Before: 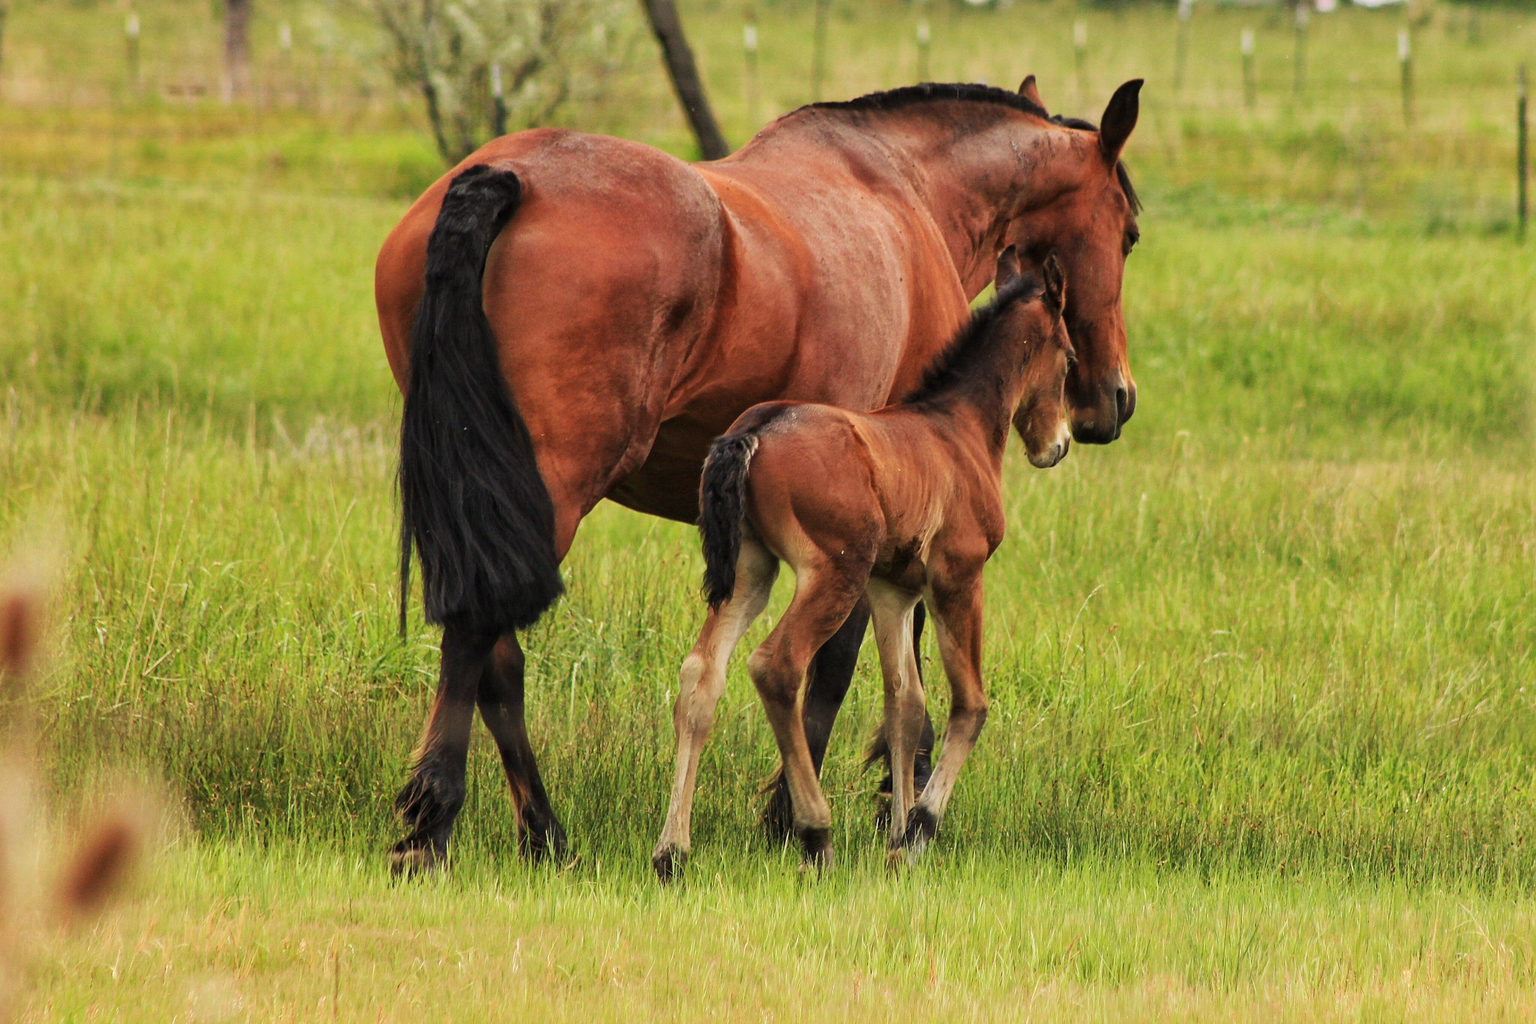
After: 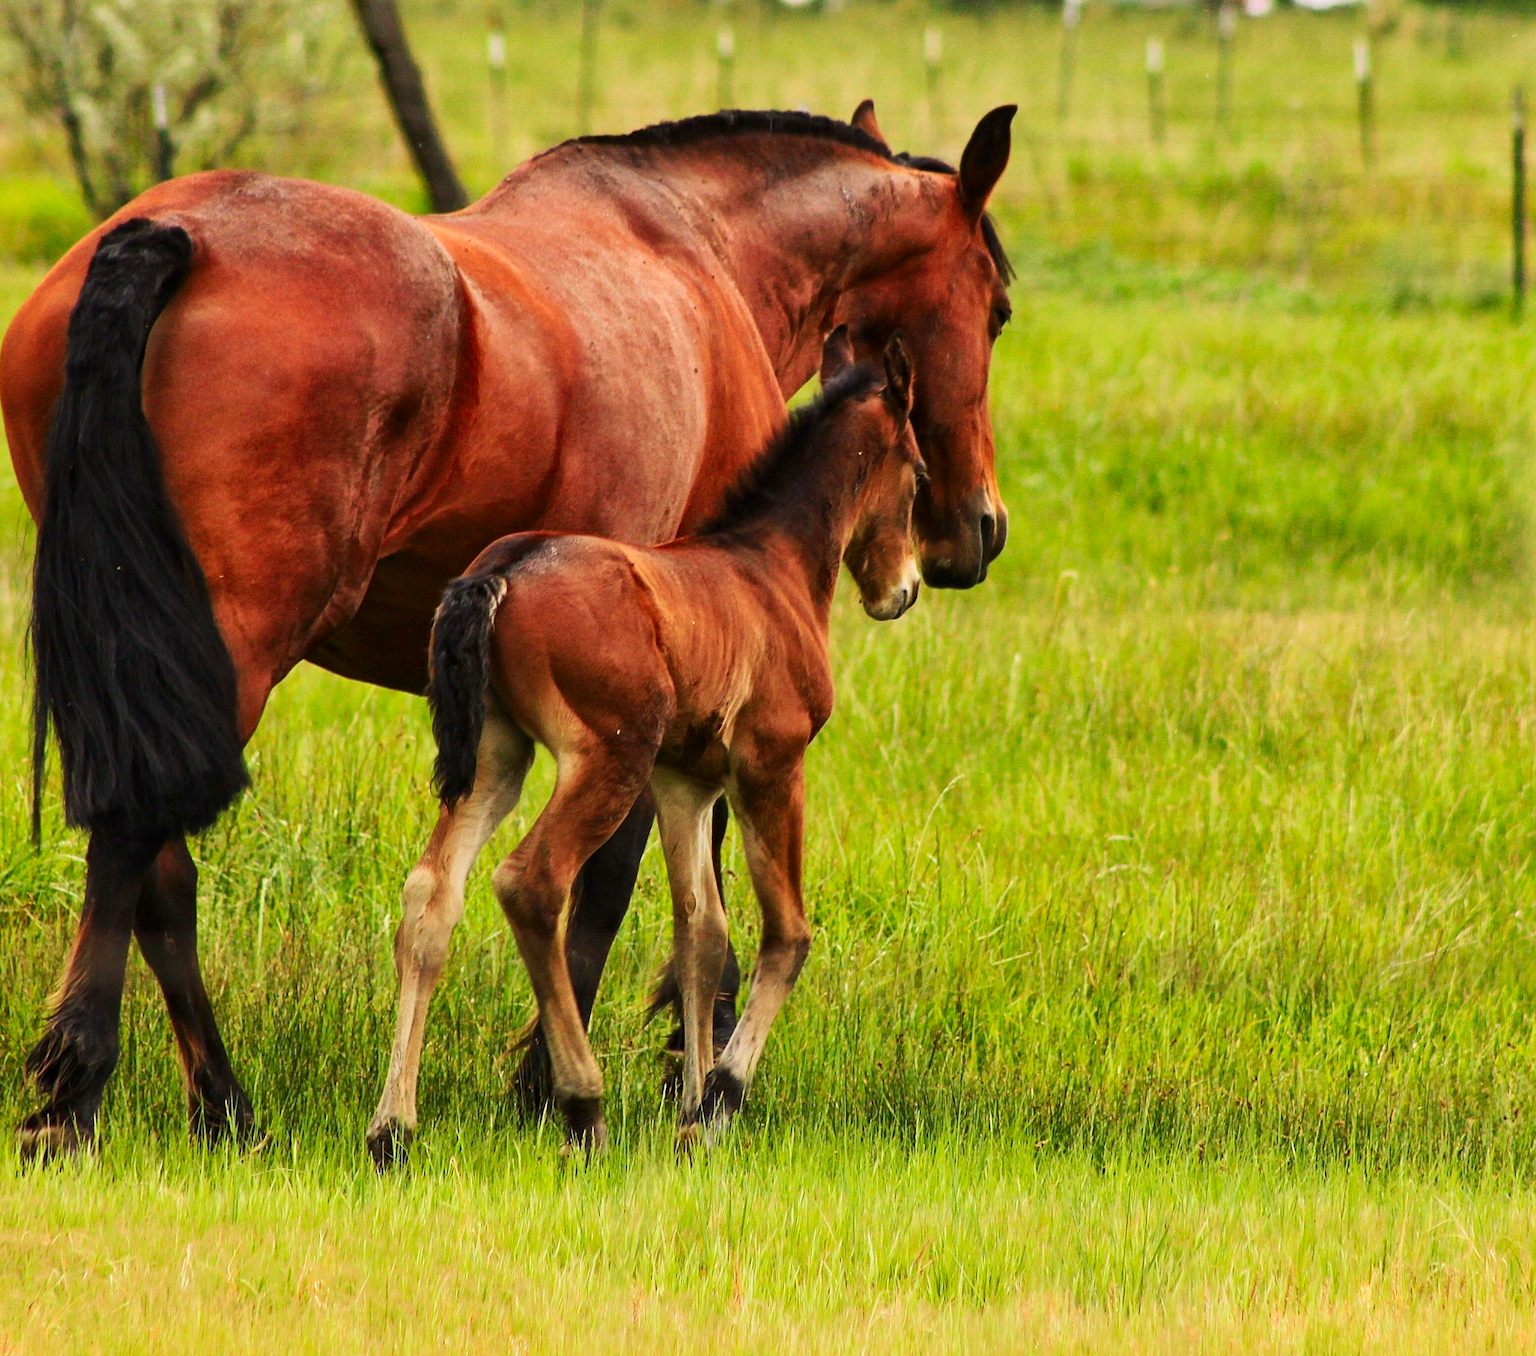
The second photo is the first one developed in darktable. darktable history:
crop and rotate: left 24.489%
contrast brightness saturation: contrast 0.175, saturation 0.304
